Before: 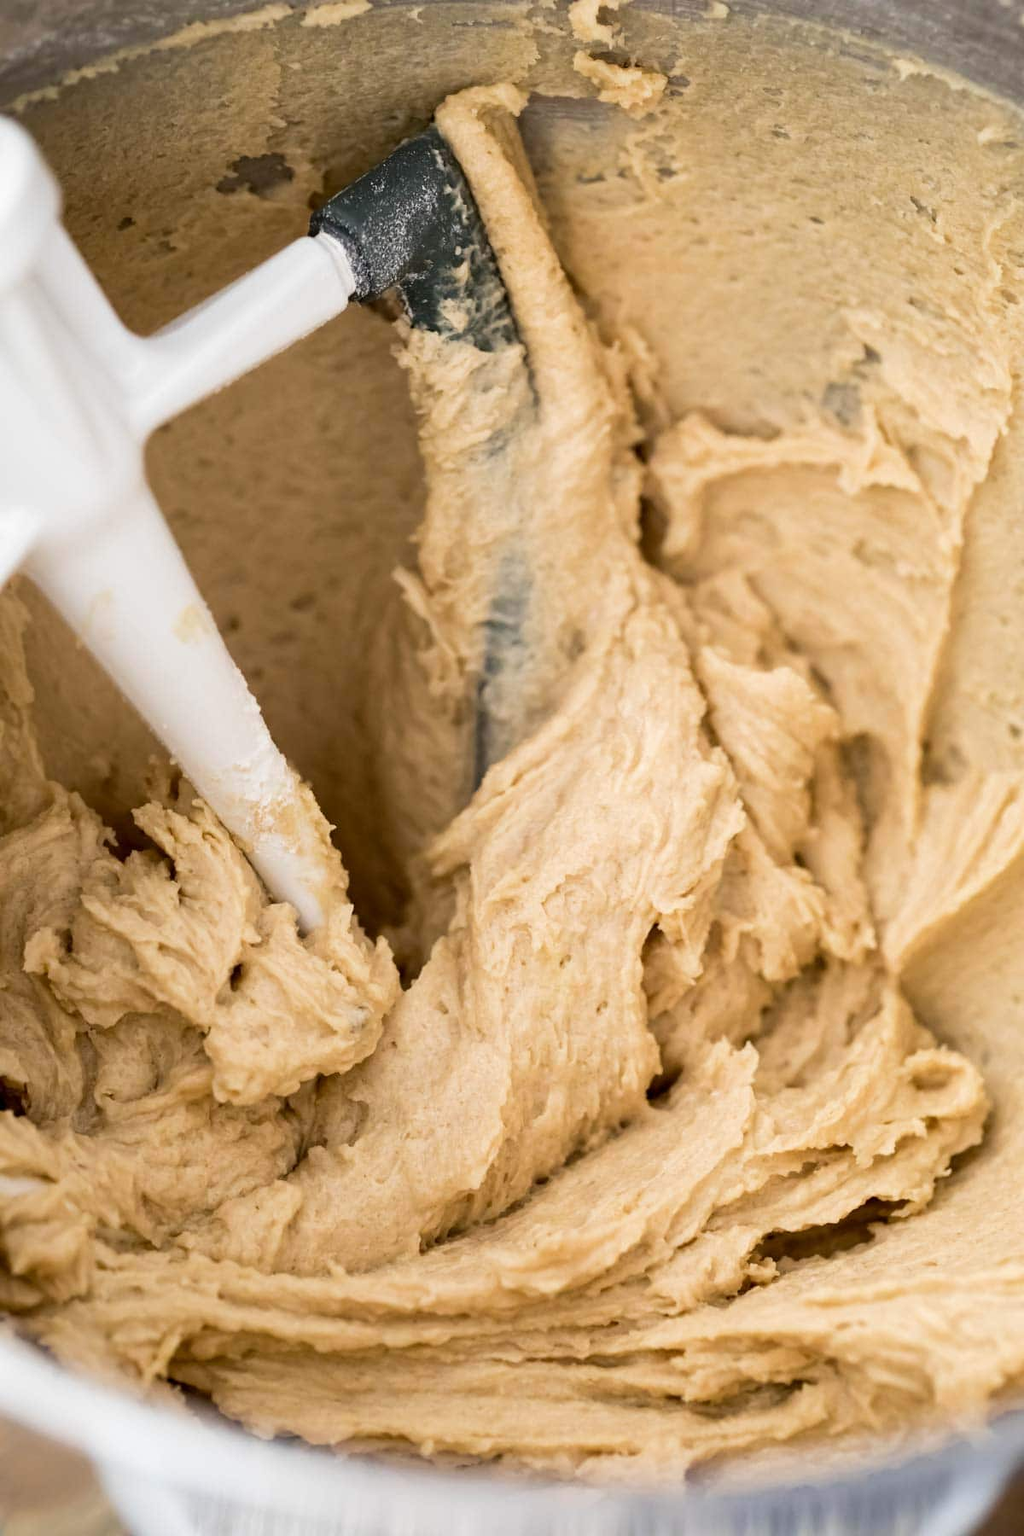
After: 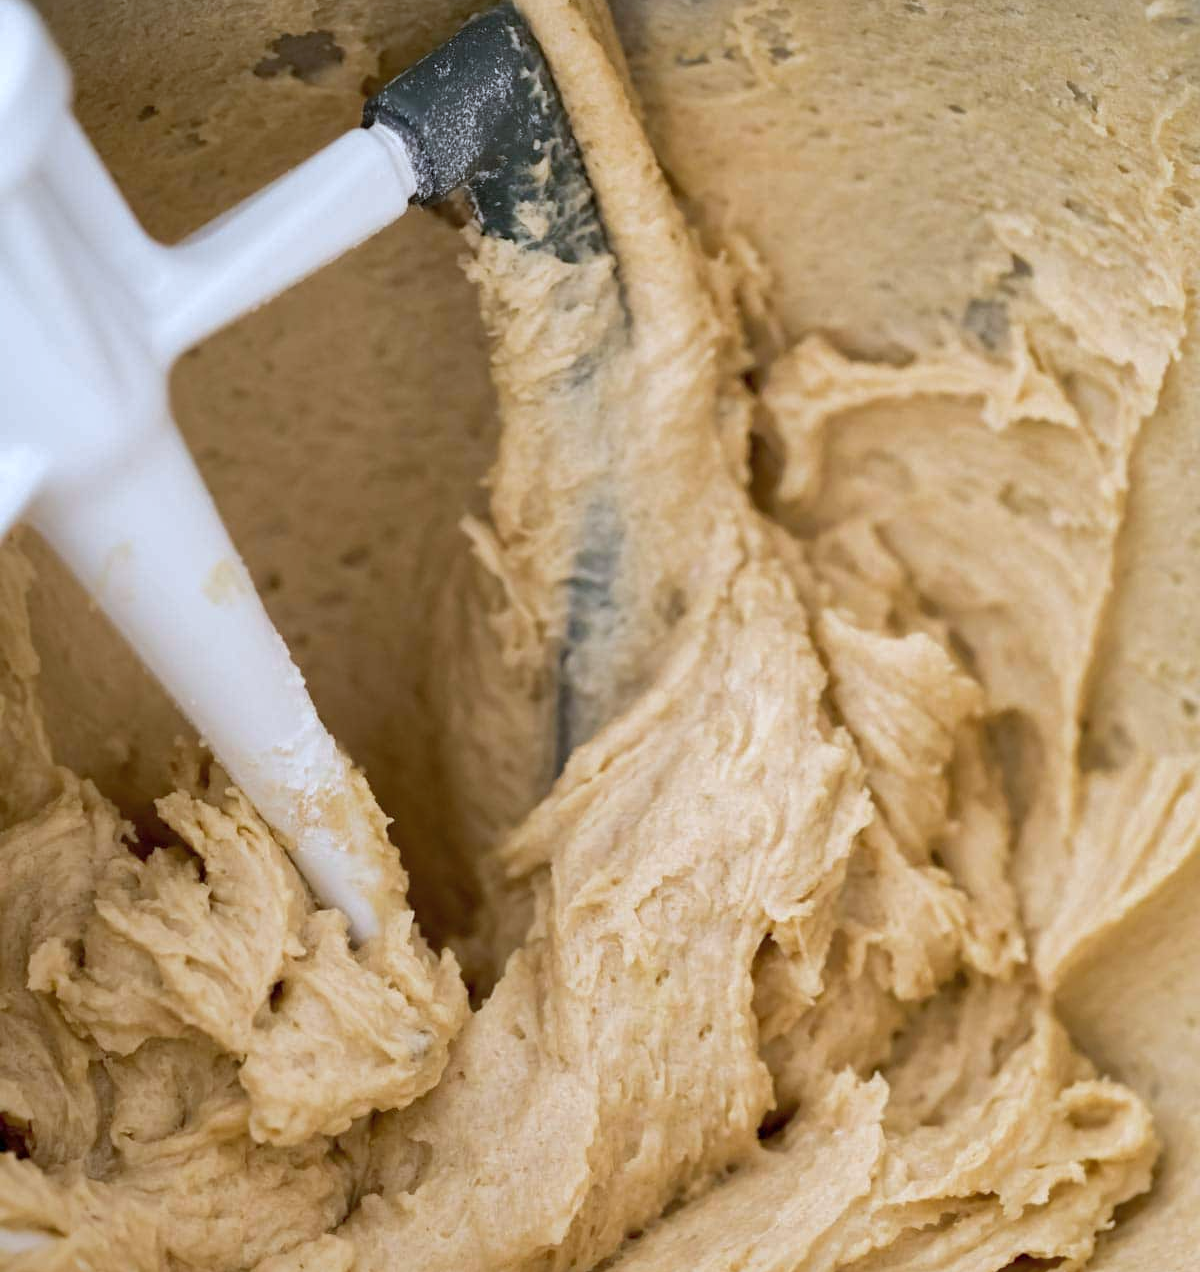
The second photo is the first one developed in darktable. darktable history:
white balance: red 0.954, blue 1.079
crop and rotate: top 8.293%, bottom 20.996%
shadows and highlights: on, module defaults
